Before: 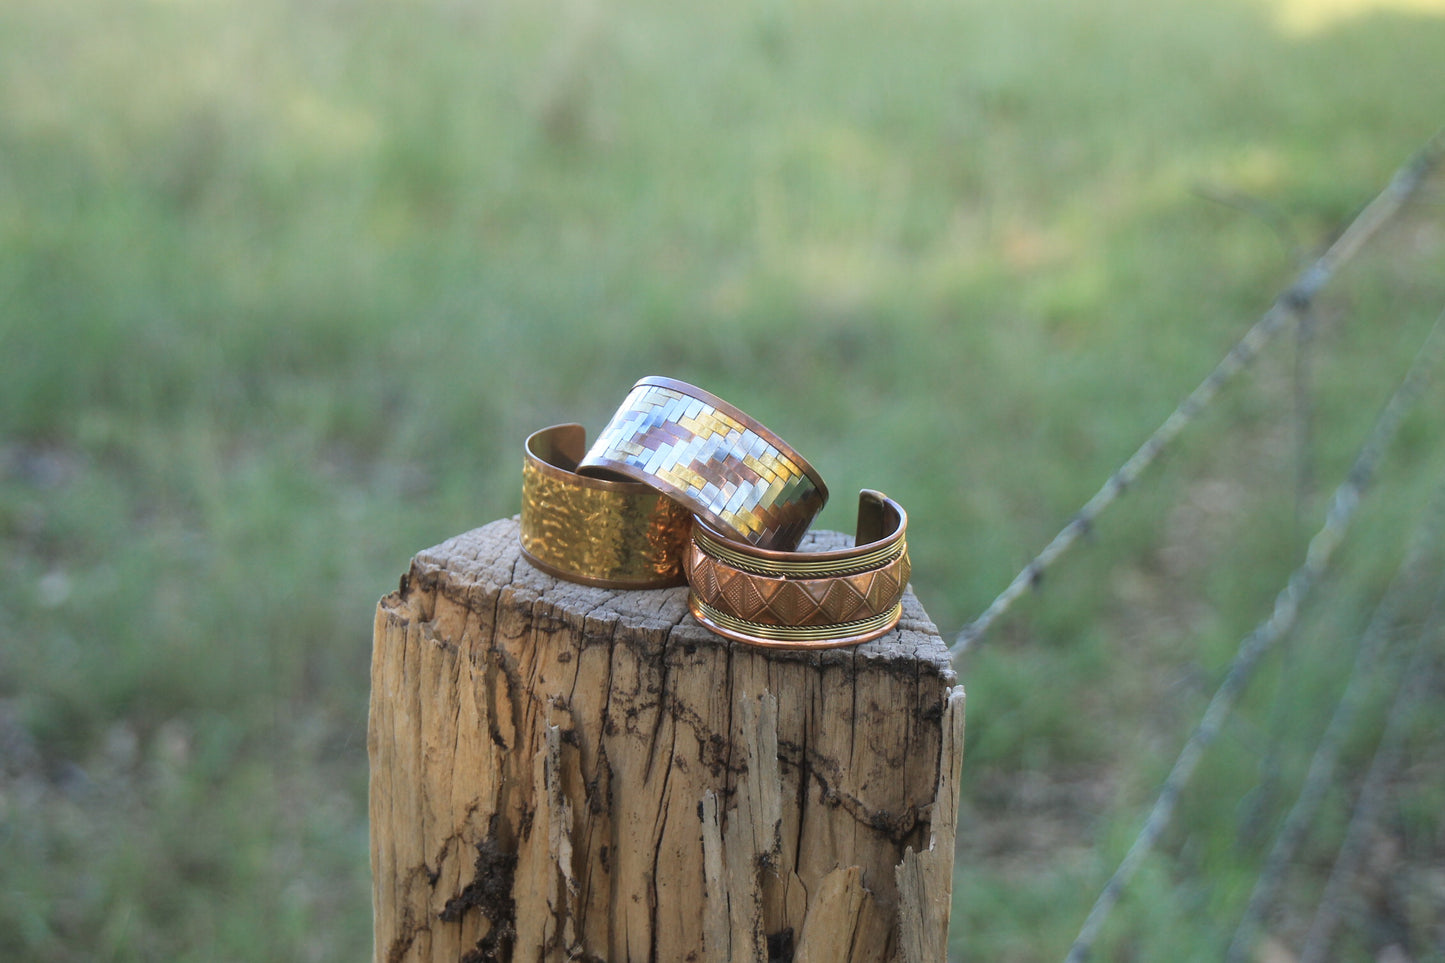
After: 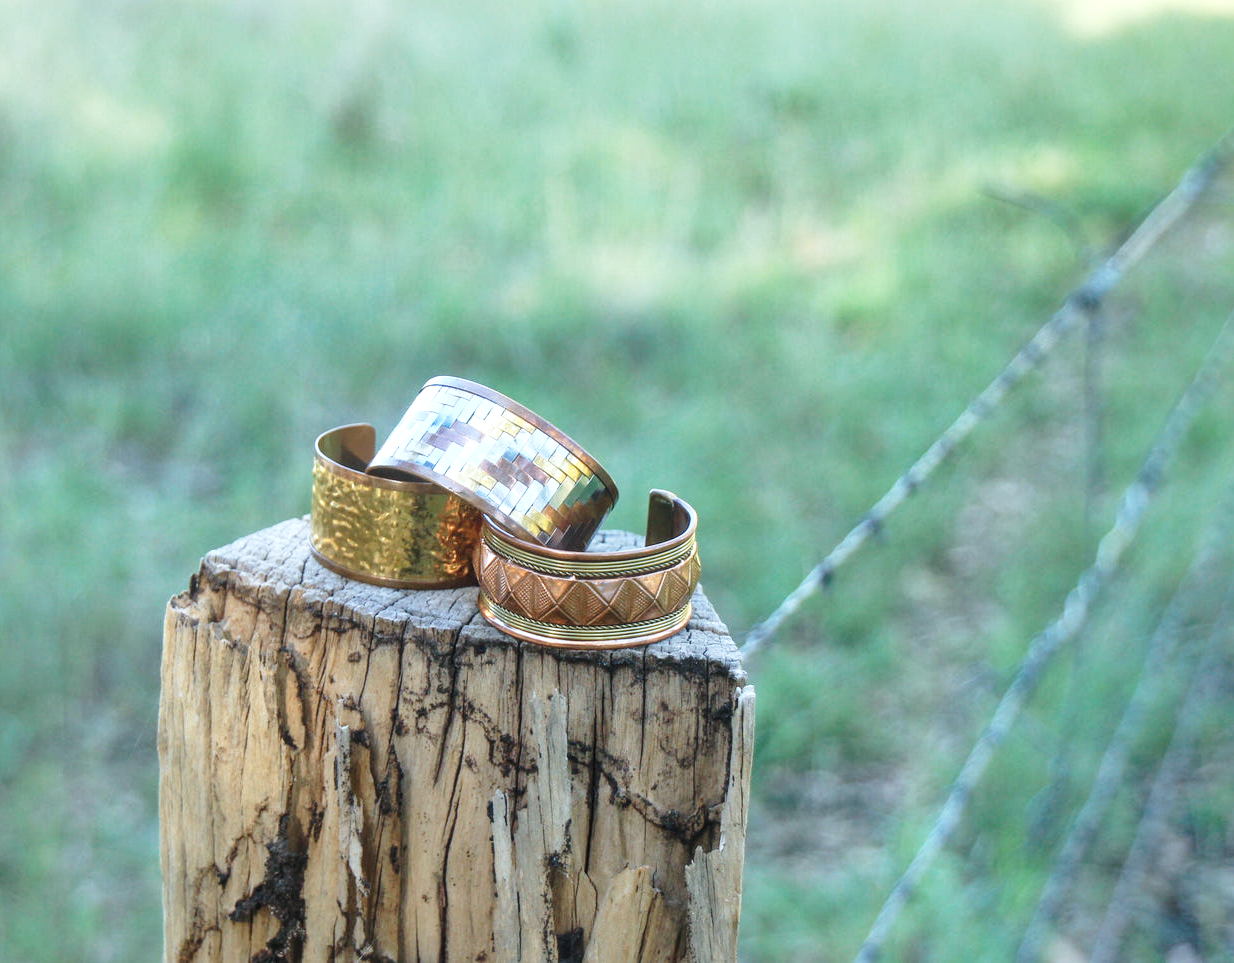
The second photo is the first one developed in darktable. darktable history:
local contrast: on, module defaults
crop and rotate: left 14.584%
shadows and highlights: on, module defaults
exposure: exposure 0.2 EV, compensate highlight preservation false
base curve: curves: ch0 [(0, 0) (0.028, 0.03) (0.121, 0.232) (0.46, 0.748) (0.859, 0.968) (1, 1)], preserve colors none
color calibration: illuminant F (fluorescent), F source F9 (Cool White Deluxe 4150 K) – high CRI, x 0.374, y 0.373, temperature 4158.34 K
